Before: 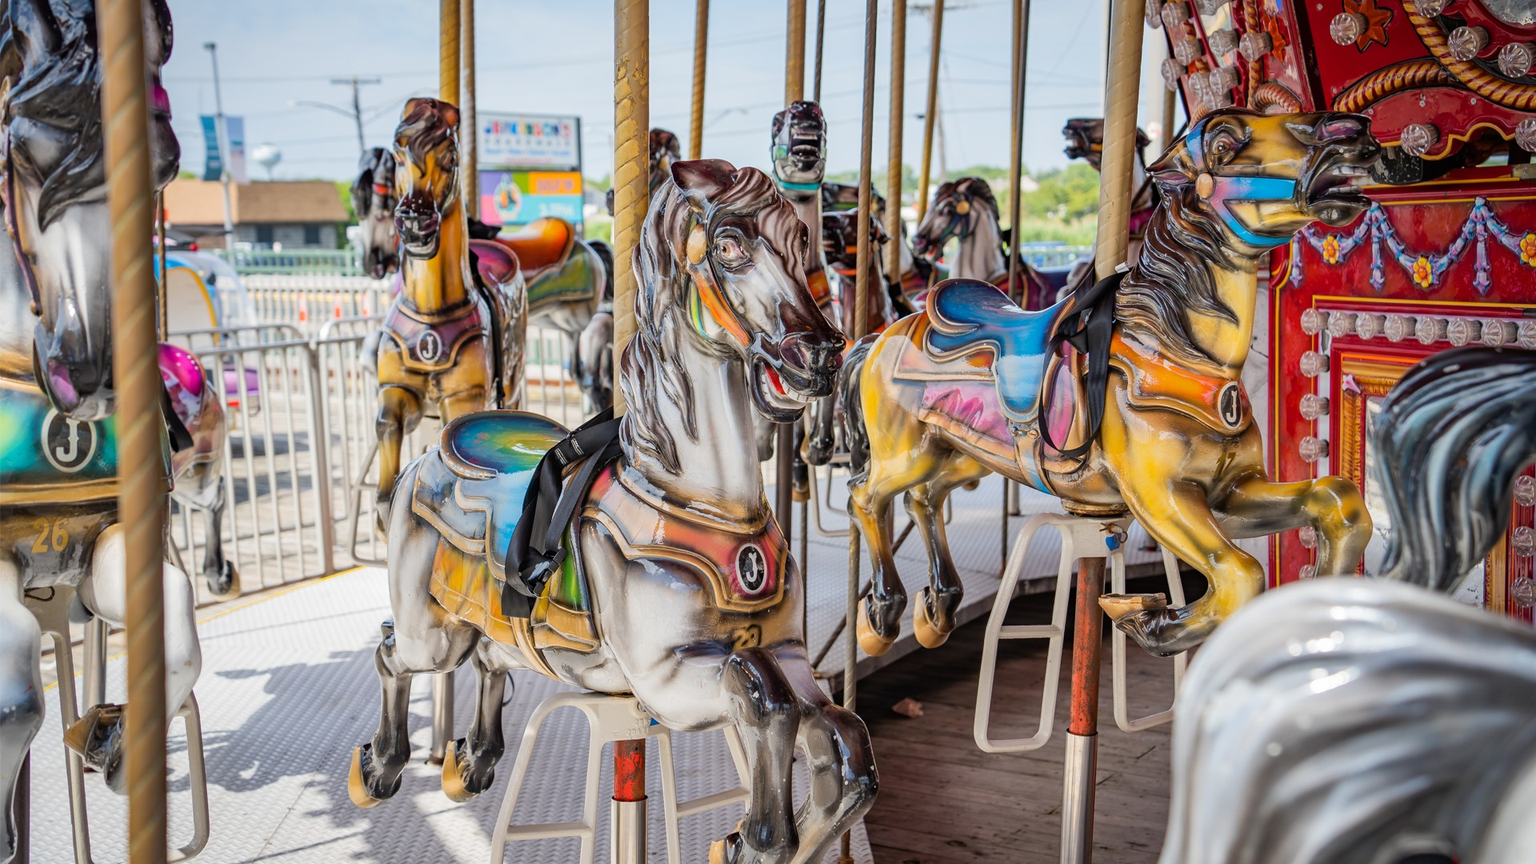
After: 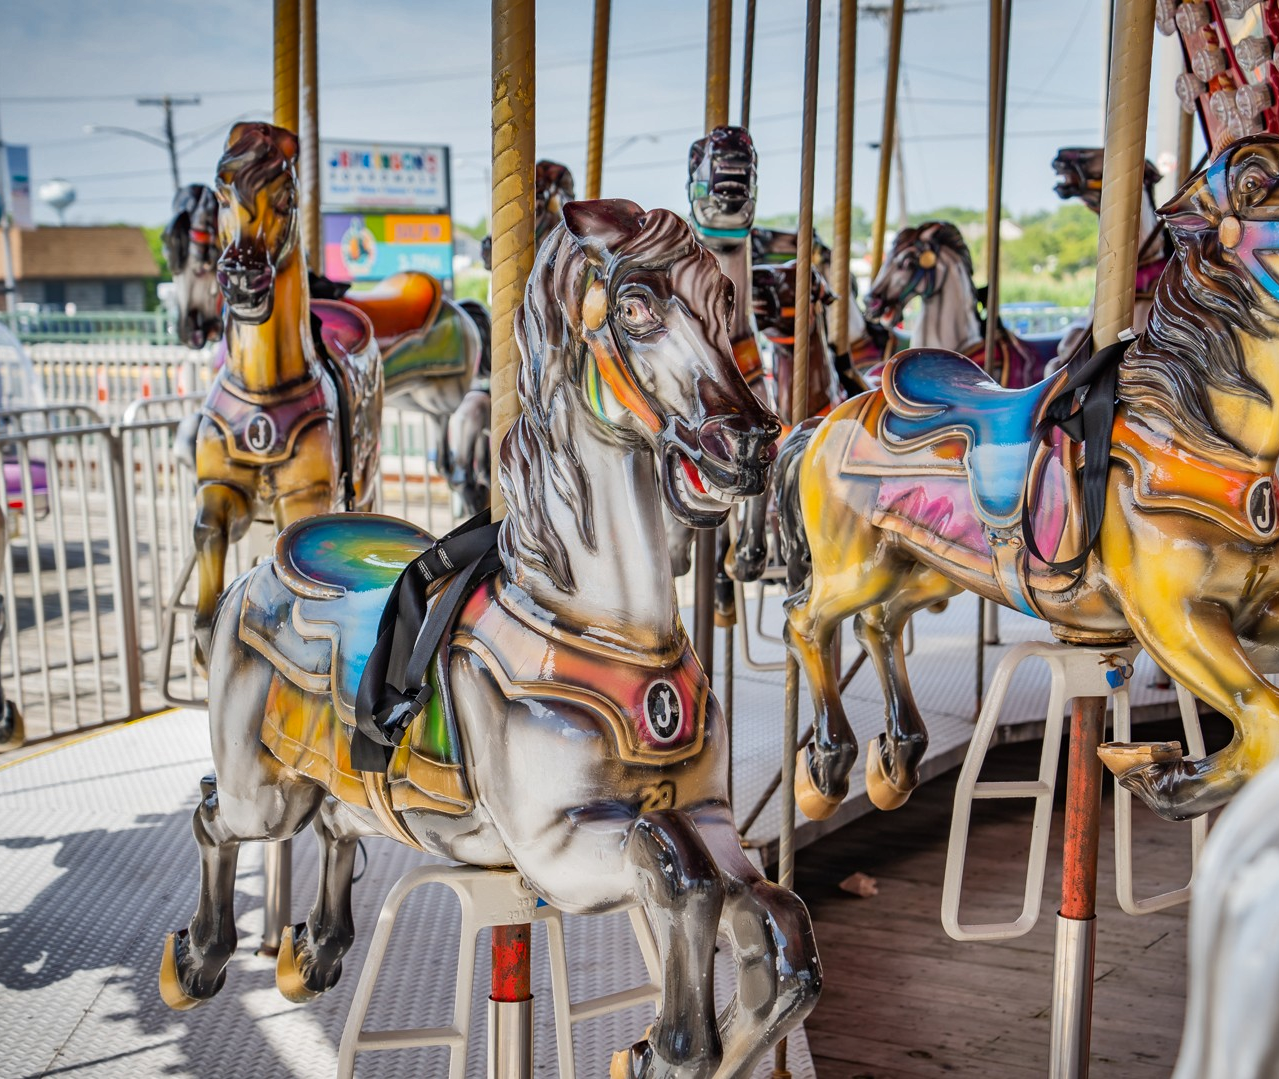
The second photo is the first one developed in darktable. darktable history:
shadows and highlights: radius 108.52, shadows 40.68, highlights -72.88, low approximation 0.01, soften with gaussian
crop and rotate: left 14.385%, right 18.948%
